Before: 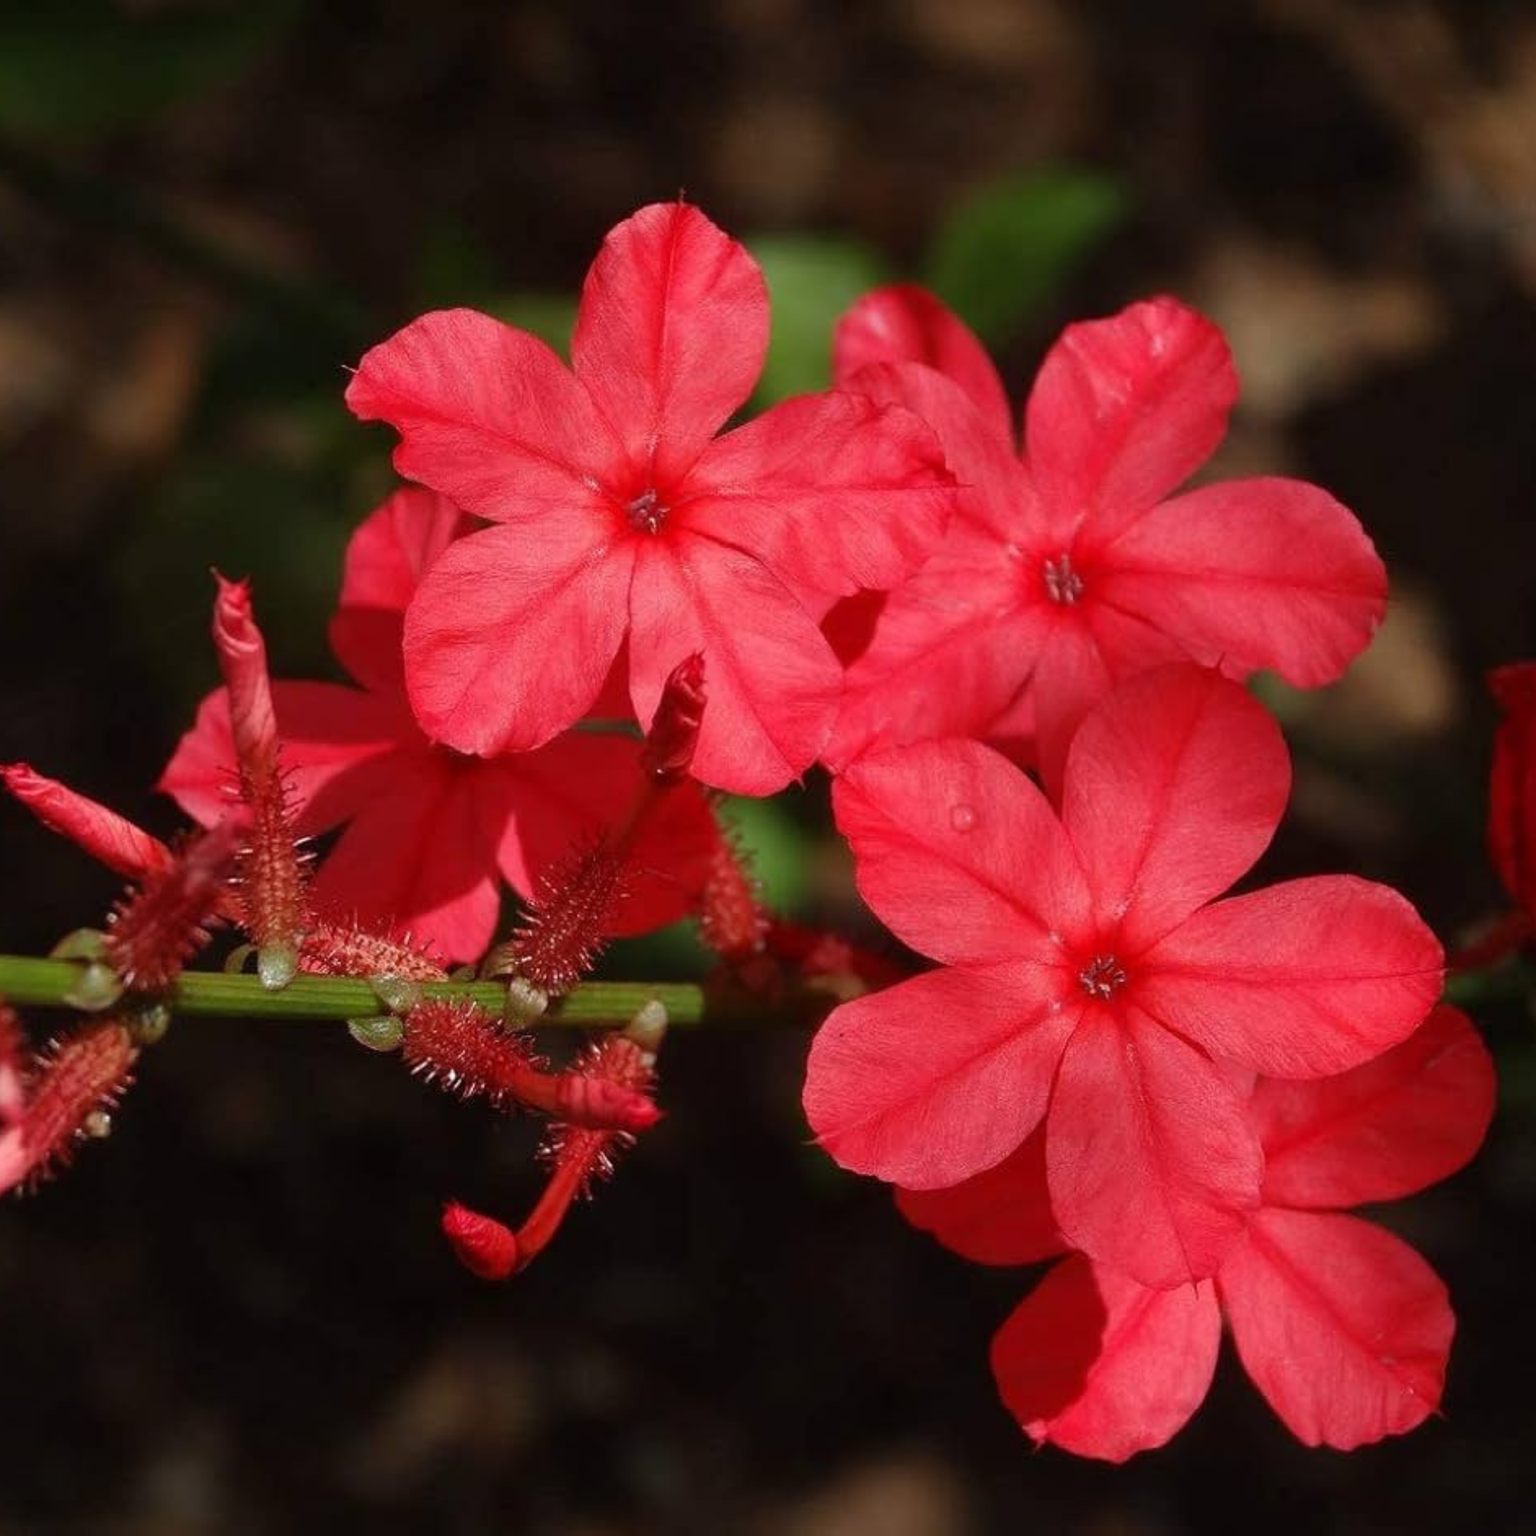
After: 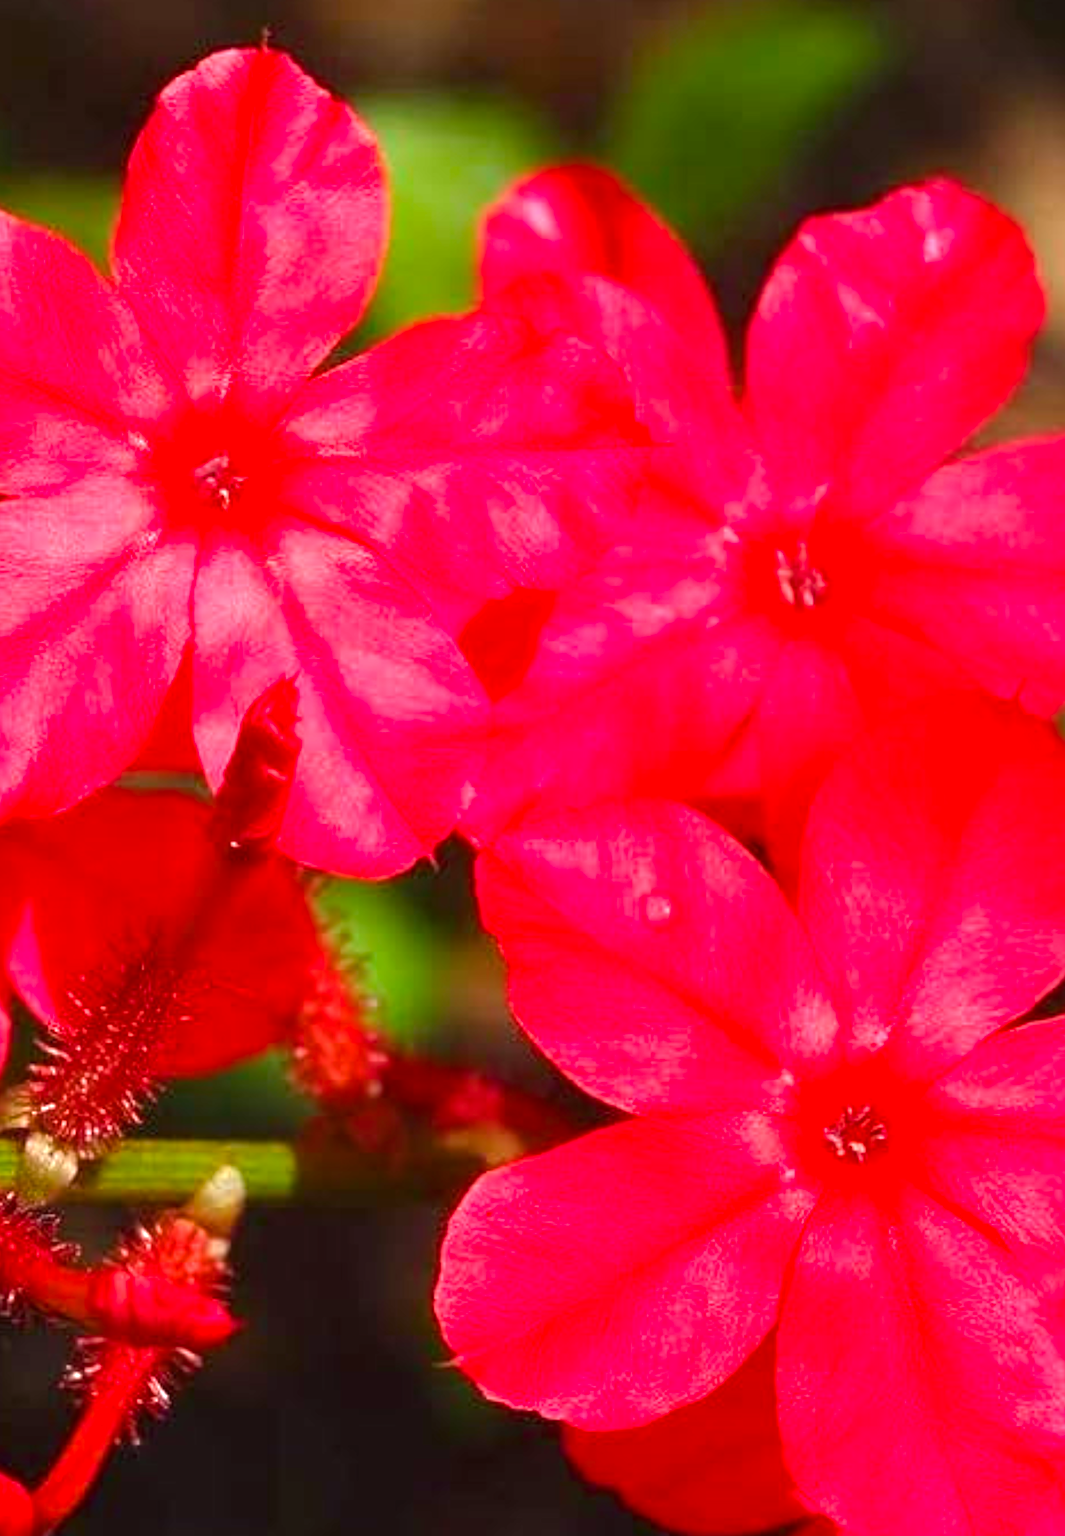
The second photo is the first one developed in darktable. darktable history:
crop: left 32.075%, top 10.976%, right 18.355%, bottom 17.596%
exposure: black level correction 0, exposure 1.2 EV, compensate exposure bias true, compensate highlight preservation false
color balance rgb: perceptual saturation grading › global saturation 25%, global vibrance 20%
